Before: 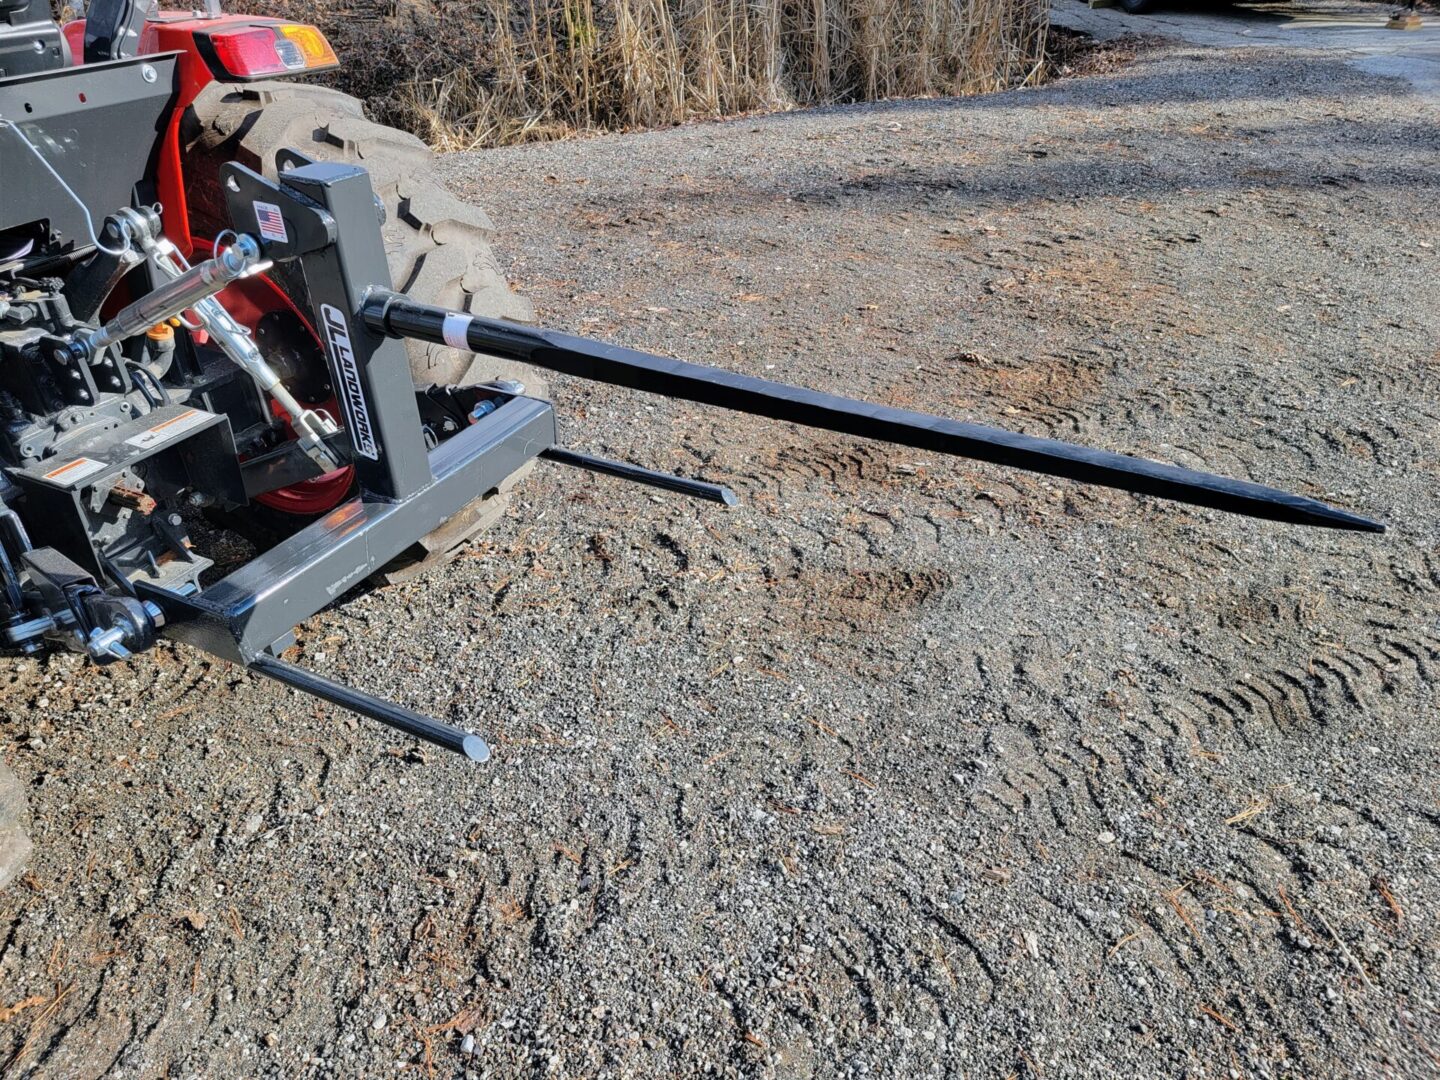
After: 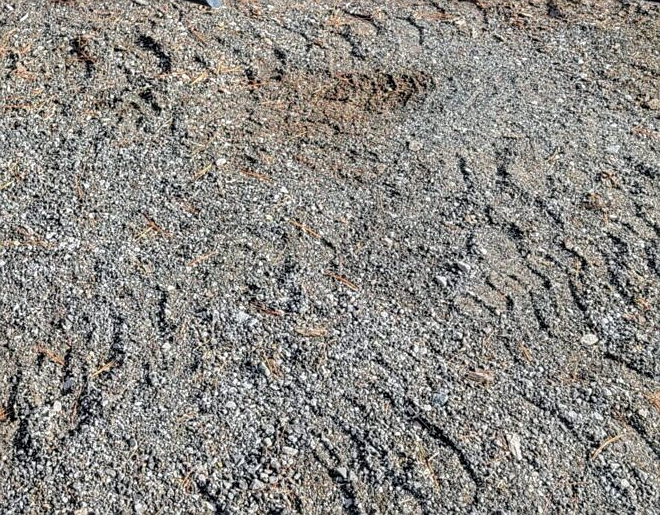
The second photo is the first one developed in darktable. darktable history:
crop: left 35.924%, top 46.167%, right 18.209%, bottom 6.072%
sharpen: radius 1.011
local contrast: on, module defaults
